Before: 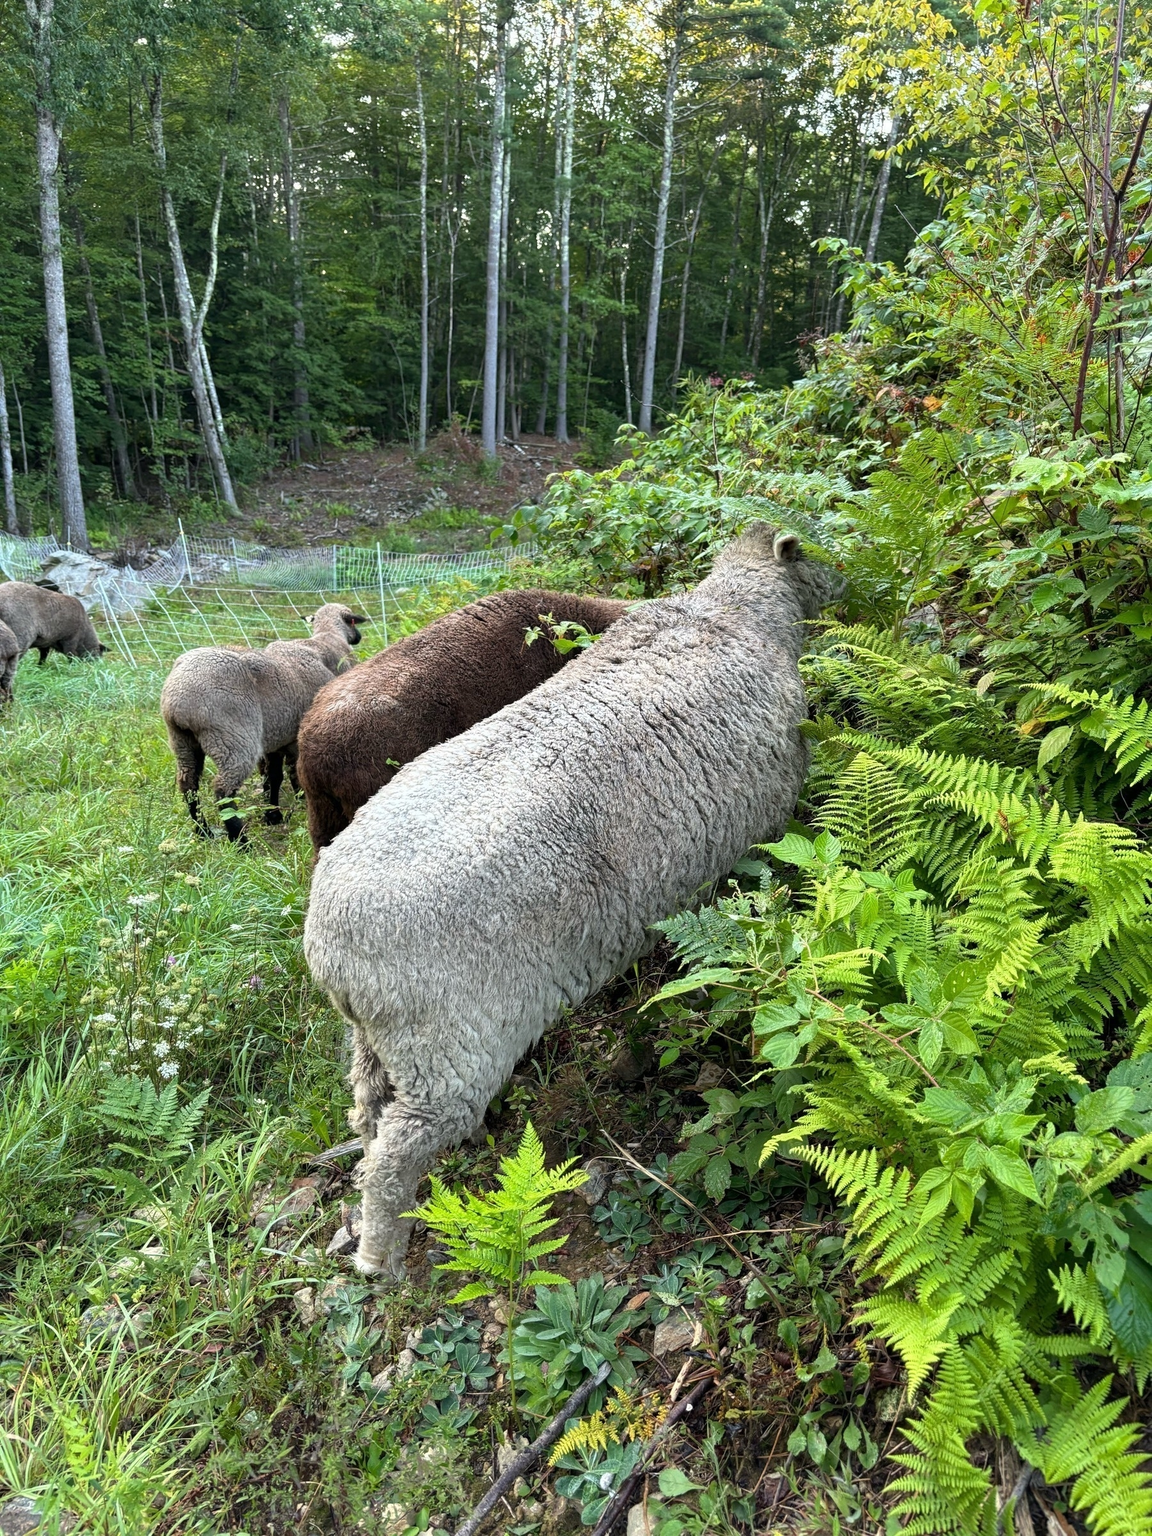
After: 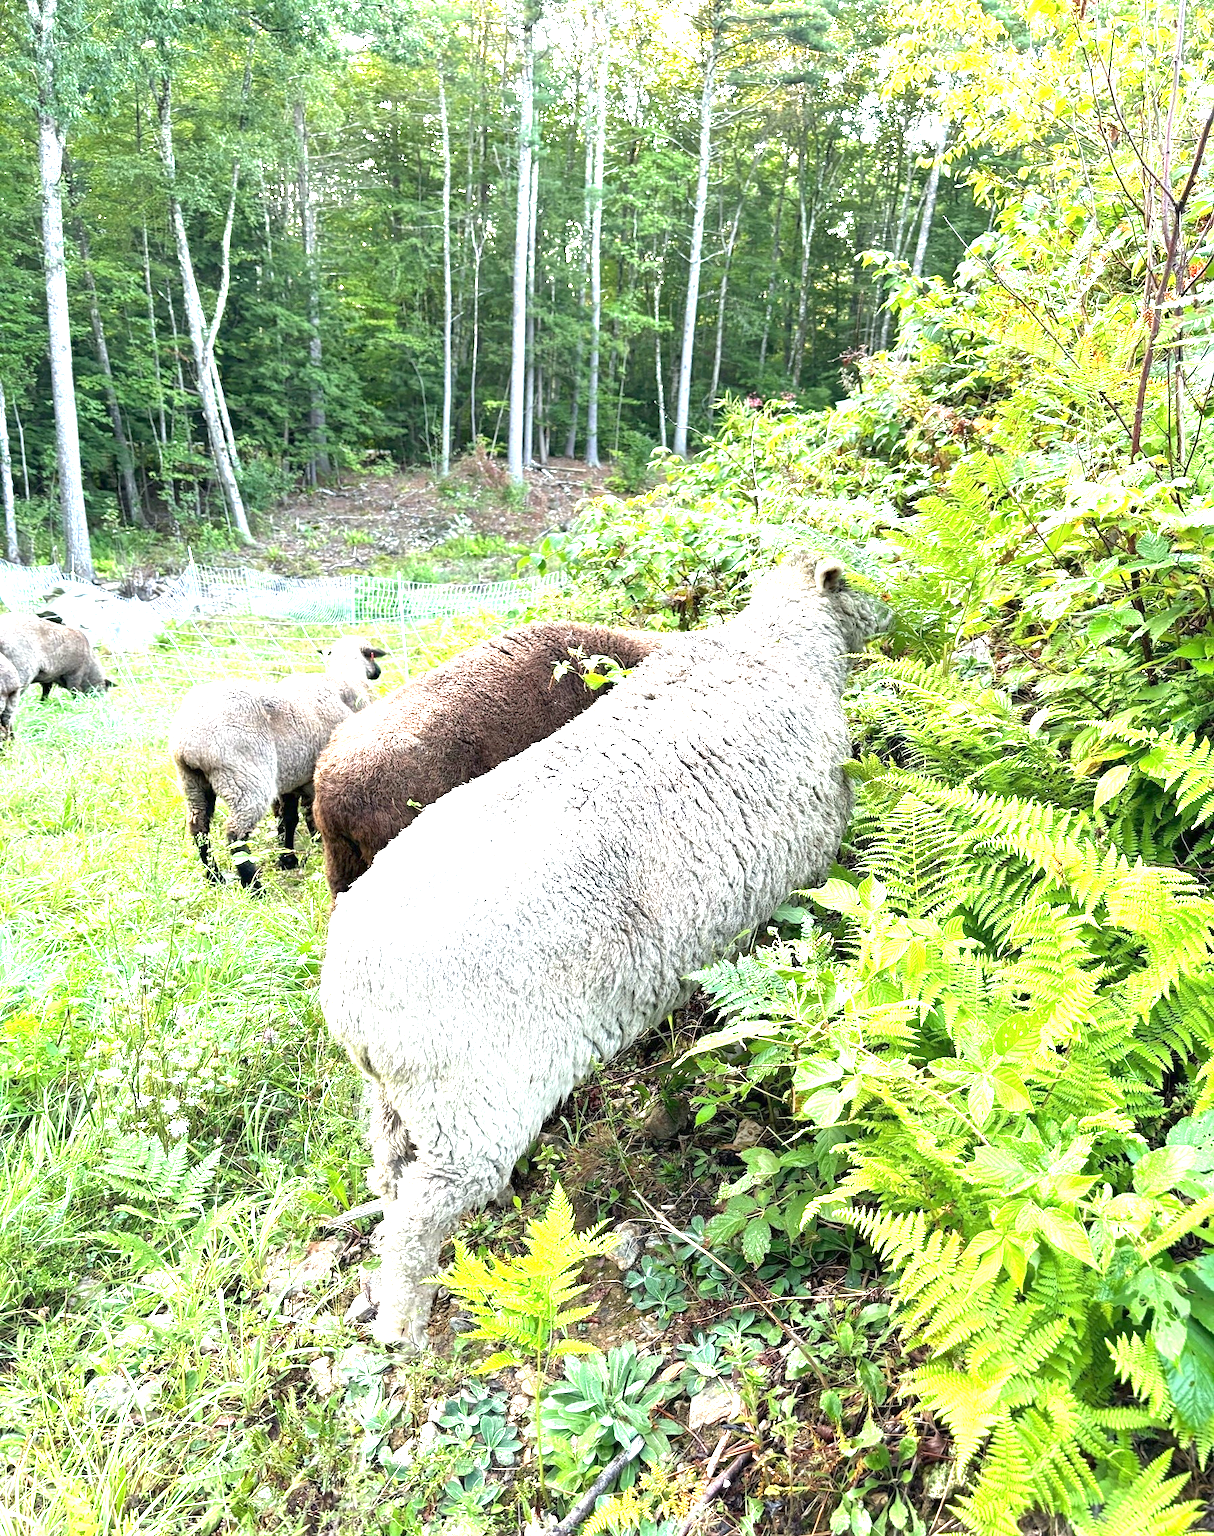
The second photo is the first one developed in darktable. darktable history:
exposure: exposure 2.04 EV, compensate highlight preservation false
crop and rotate: top 0%, bottom 5.097%
